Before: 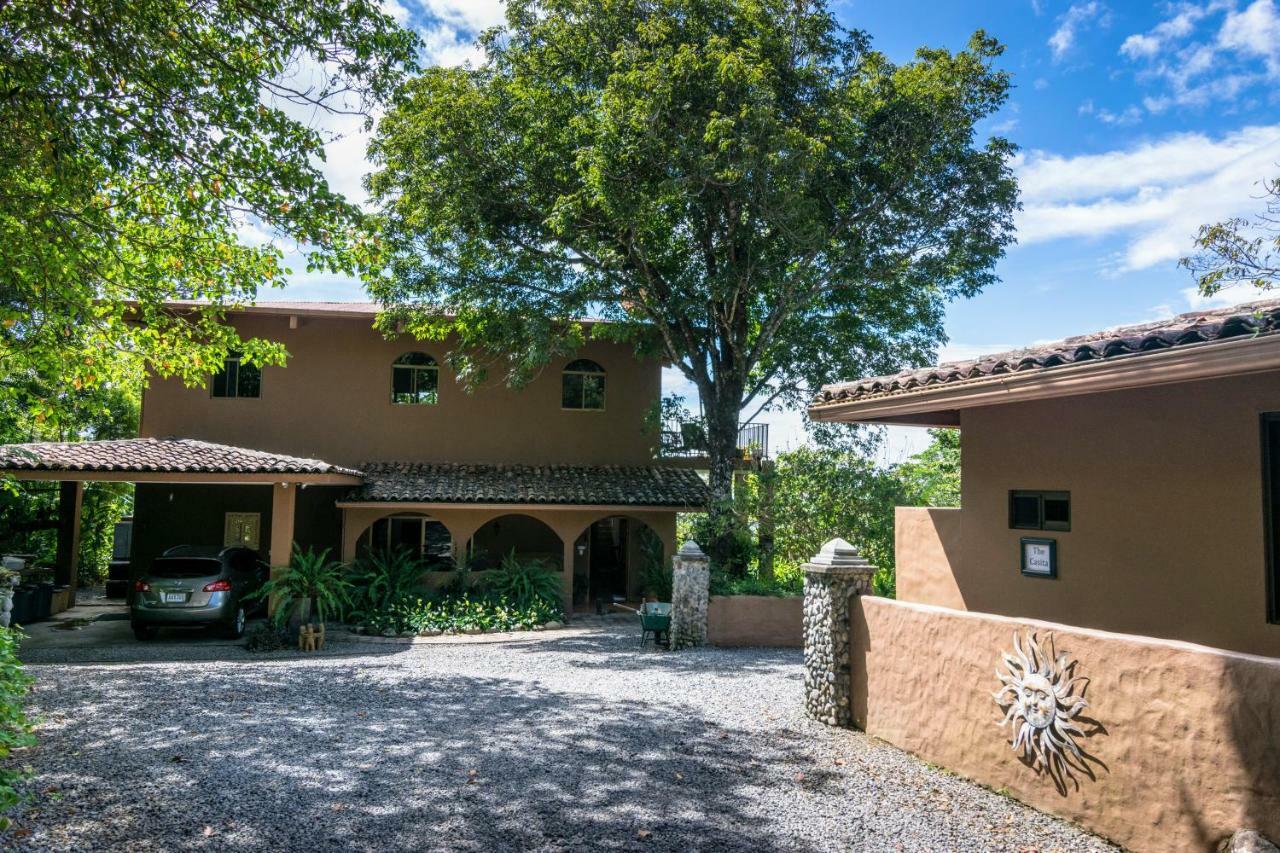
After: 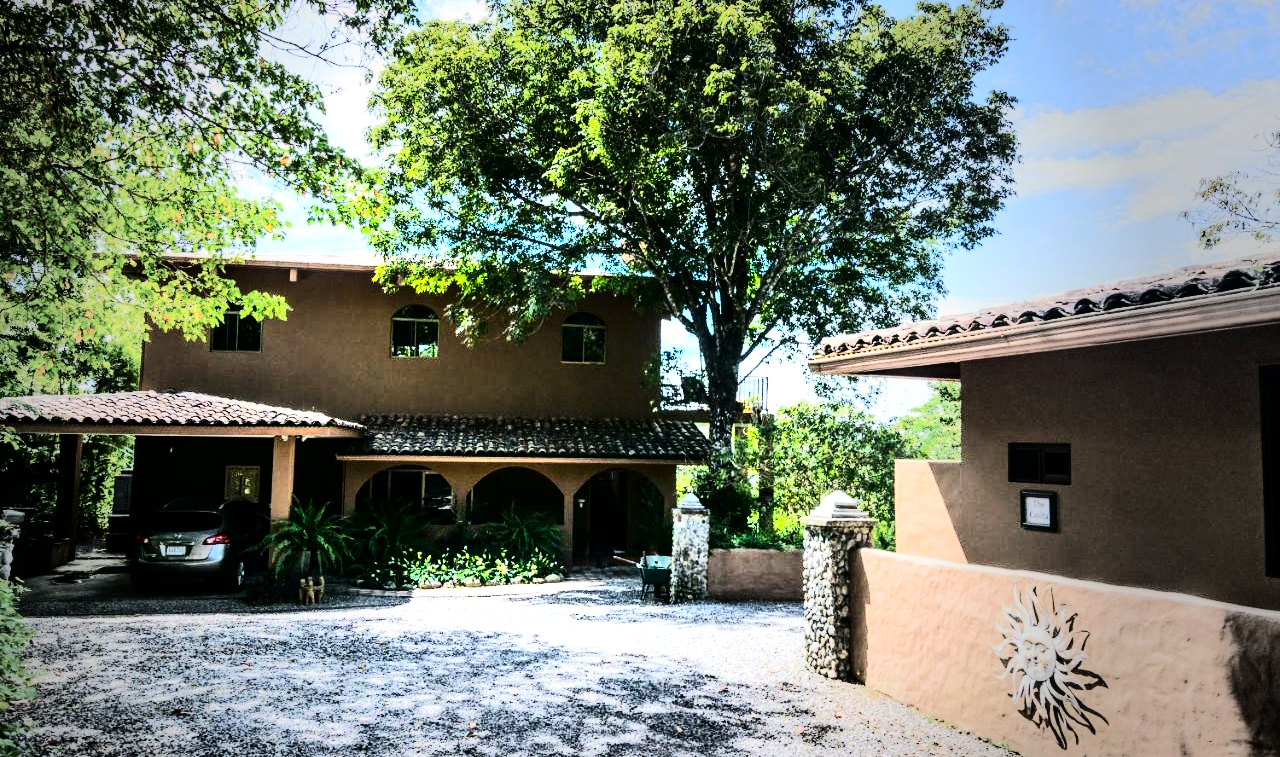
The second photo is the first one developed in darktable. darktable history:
vignetting: fall-off start 33.76%, fall-off radius 64.94%, brightness -0.575, center (-0.12, -0.002), width/height ratio 0.959
exposure: exposure 1.223 EV, compensate highlight preservation false
contrast brightness saturation: contrast 0.32, brightness -0.08, saturation 0.17
crop and rotate: top 5.609%, bottom 5.609%
tone curve: curves: ch0 [(0, 0) (0.137, 0.063) (0.255, 0.176) (0.502, 0.502) (0.749, 0.839) (1, 1)], color space Lab, linked channels, preserve colors none
